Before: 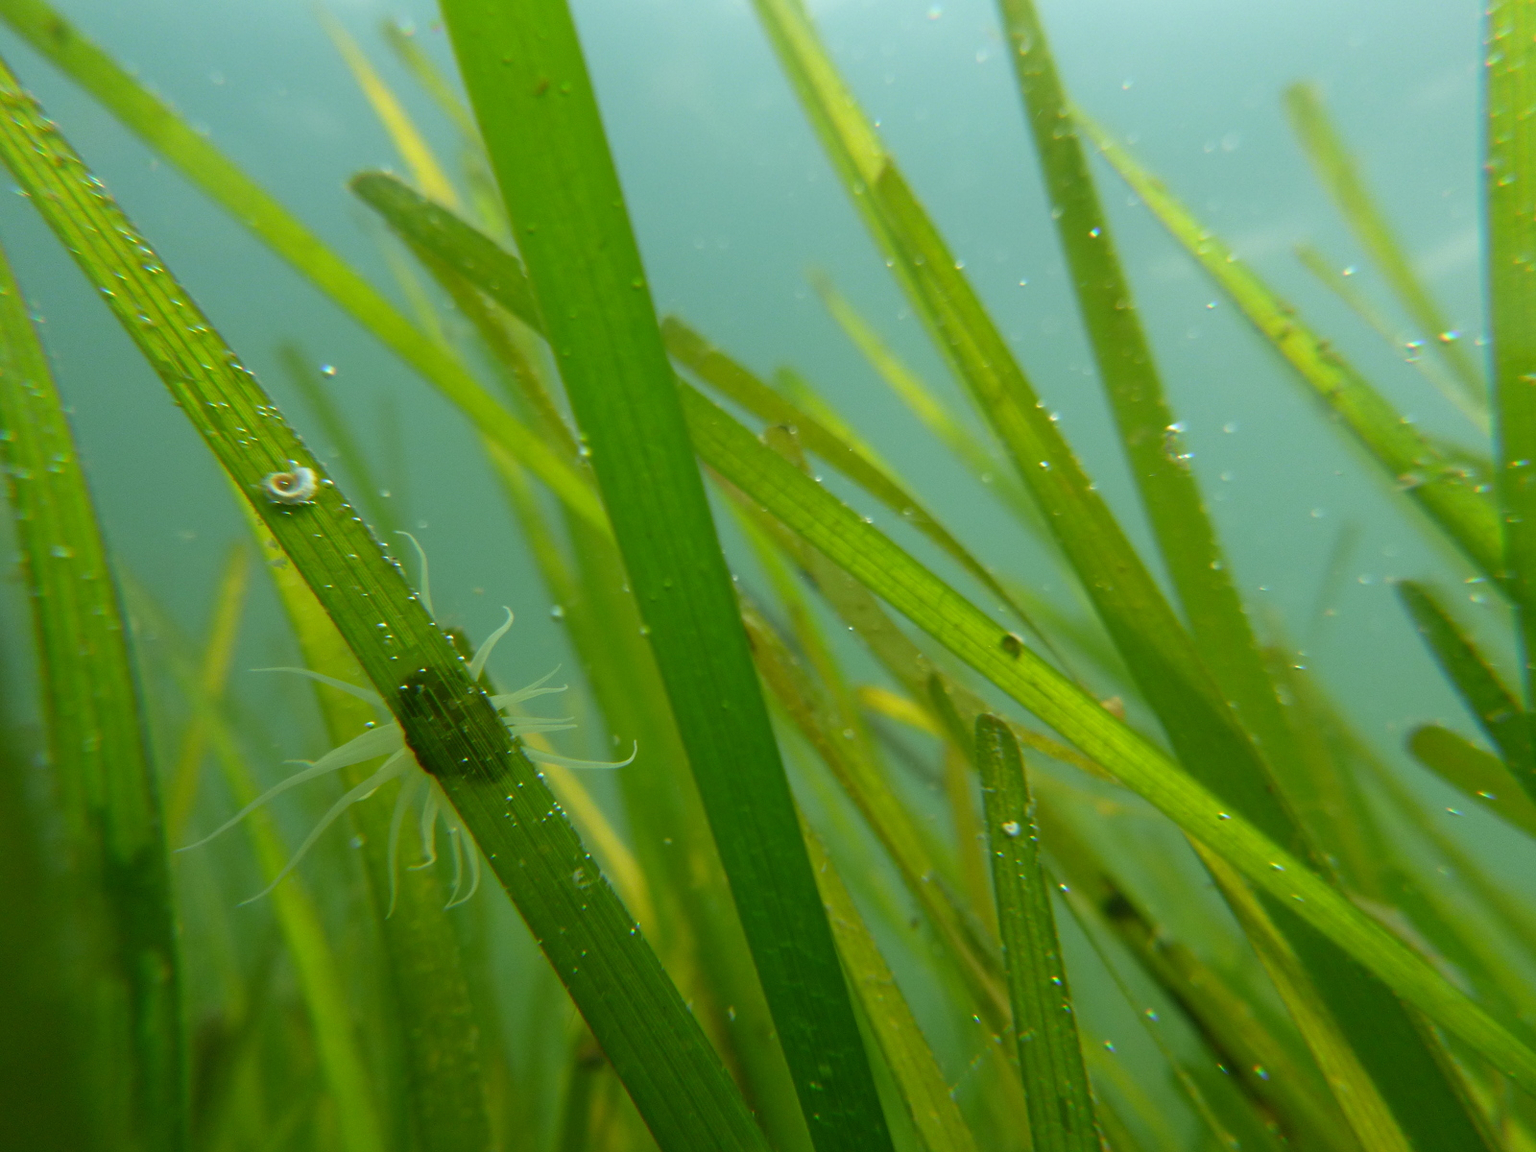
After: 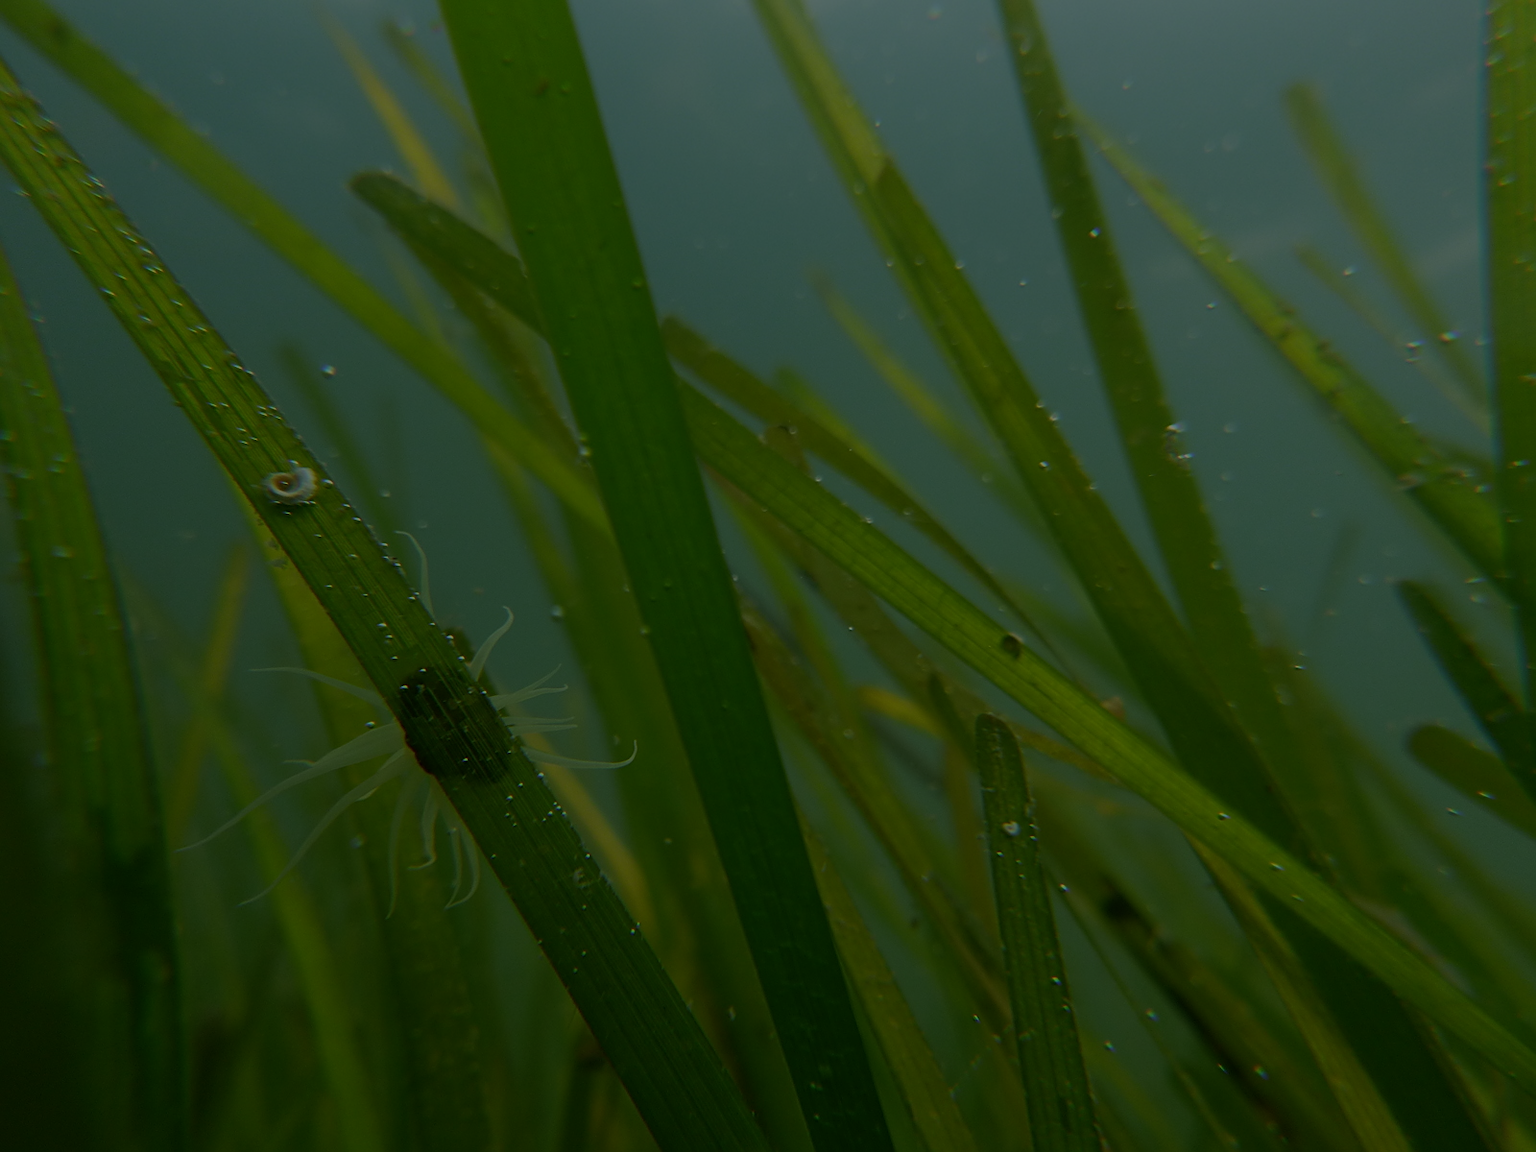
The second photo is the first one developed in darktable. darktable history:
sharpen: on, module defaults
exposure: exposure -2.446 EV, compensate highlight preservation false
